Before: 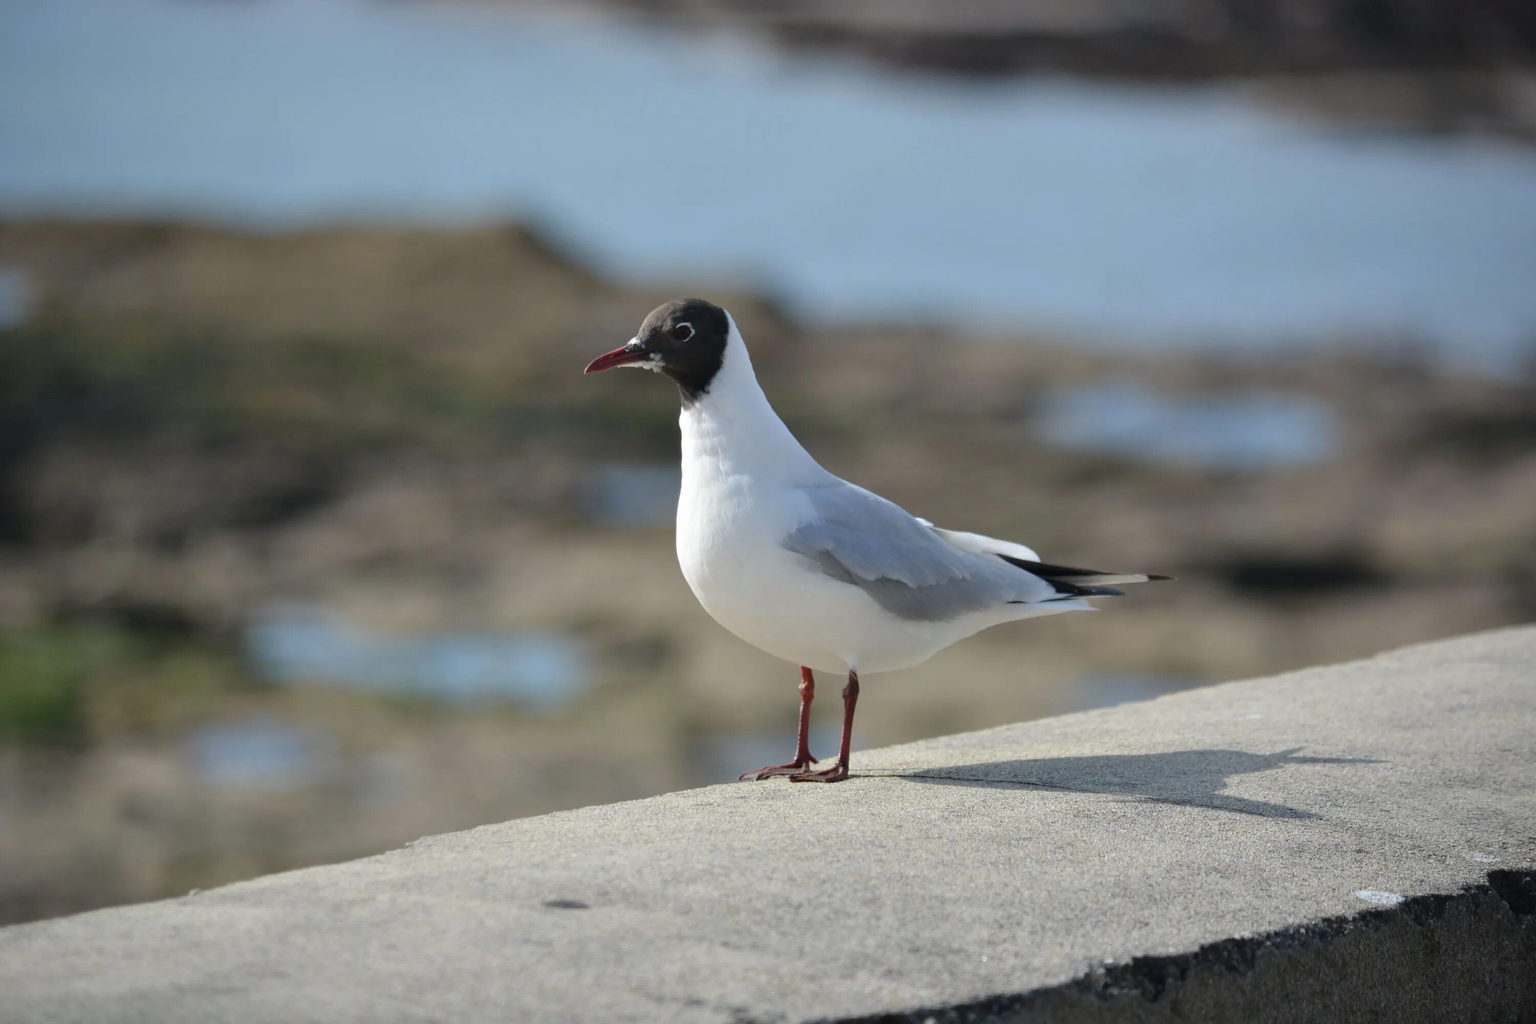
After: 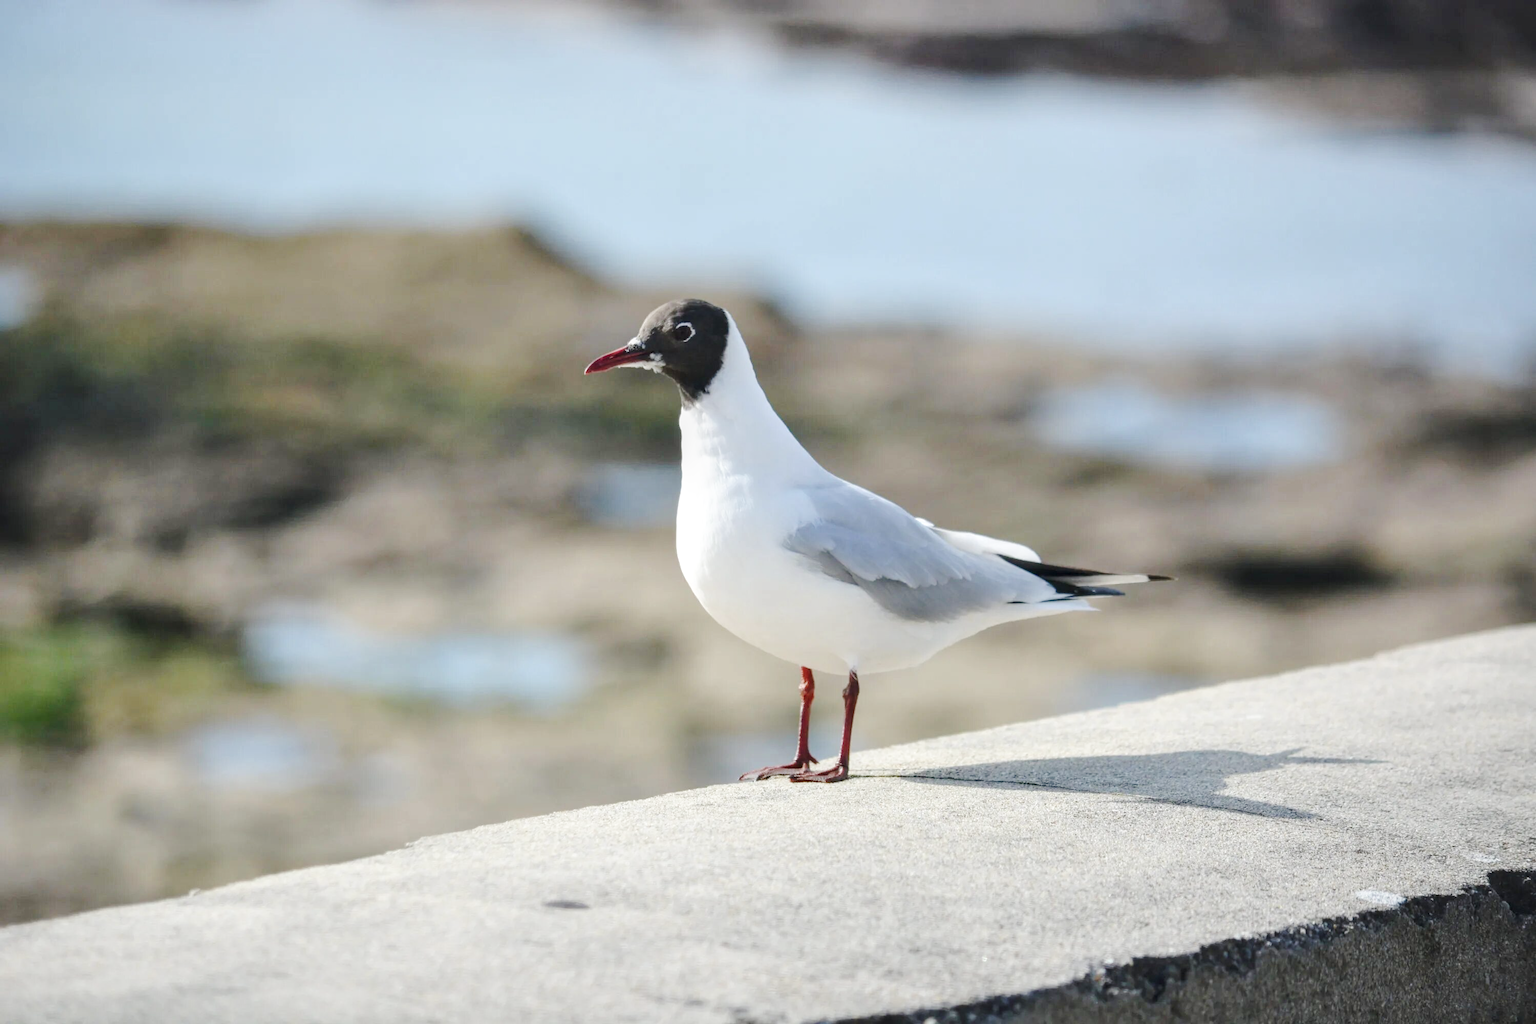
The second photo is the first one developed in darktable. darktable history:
local contrast: on, module defaults
base curve: curves: ch0 [(0, 0) (0.025, 0.046) (0.112, 0.277) (0.467, 0.74) (0.814, 0.929) (1, 0.942)], preserve colors none
